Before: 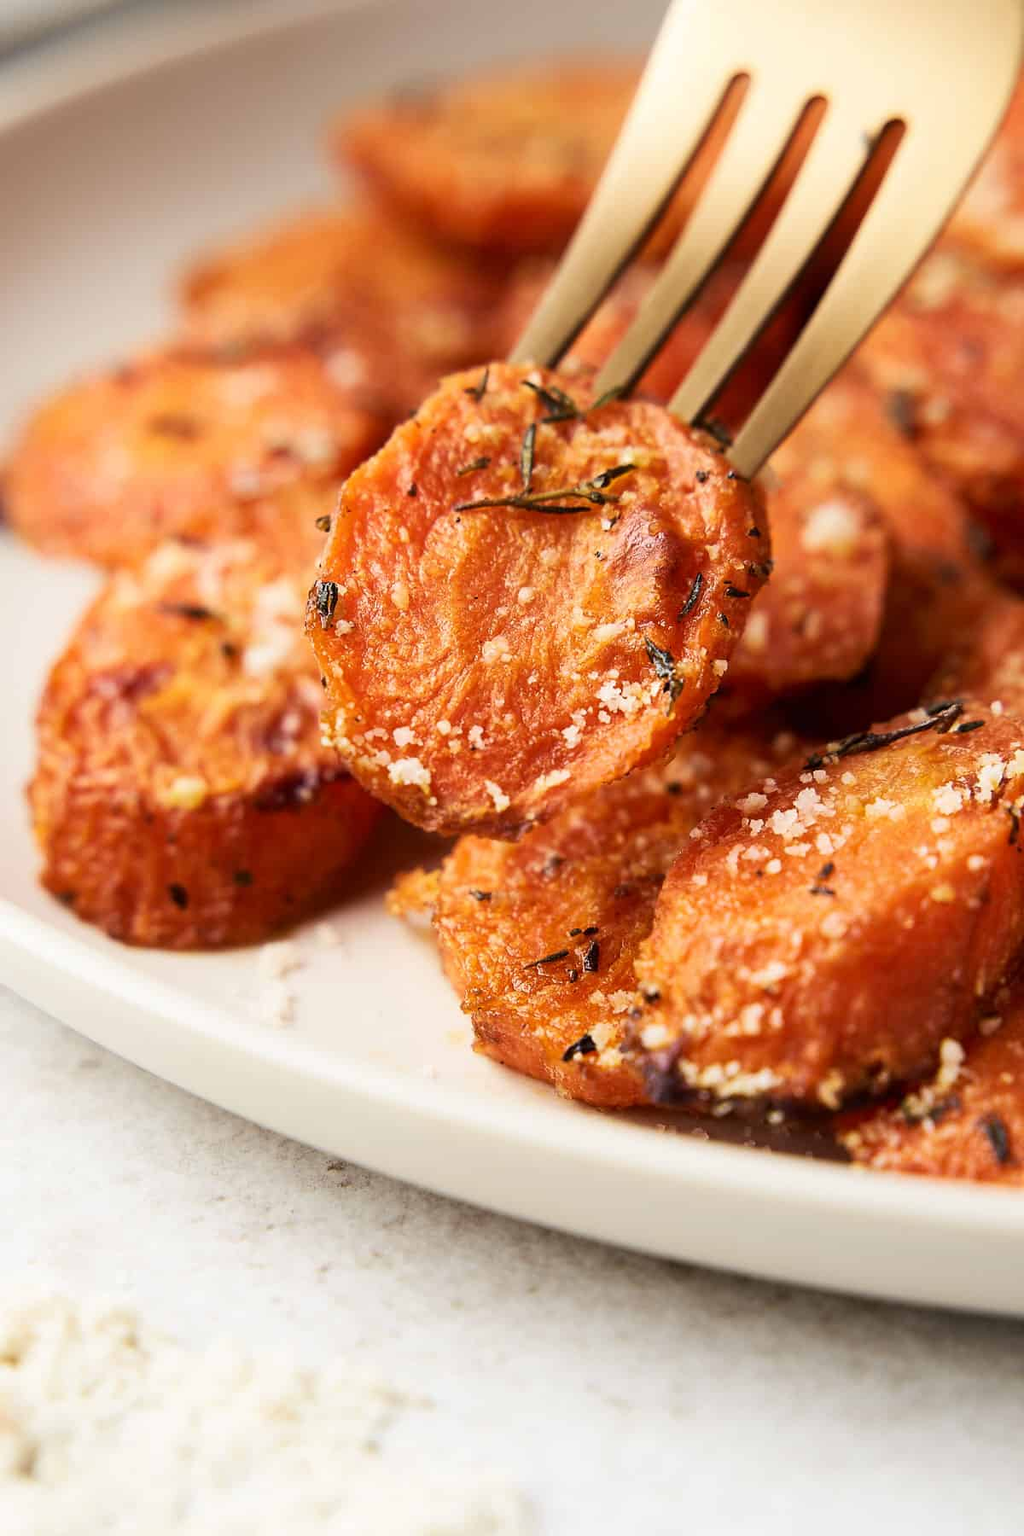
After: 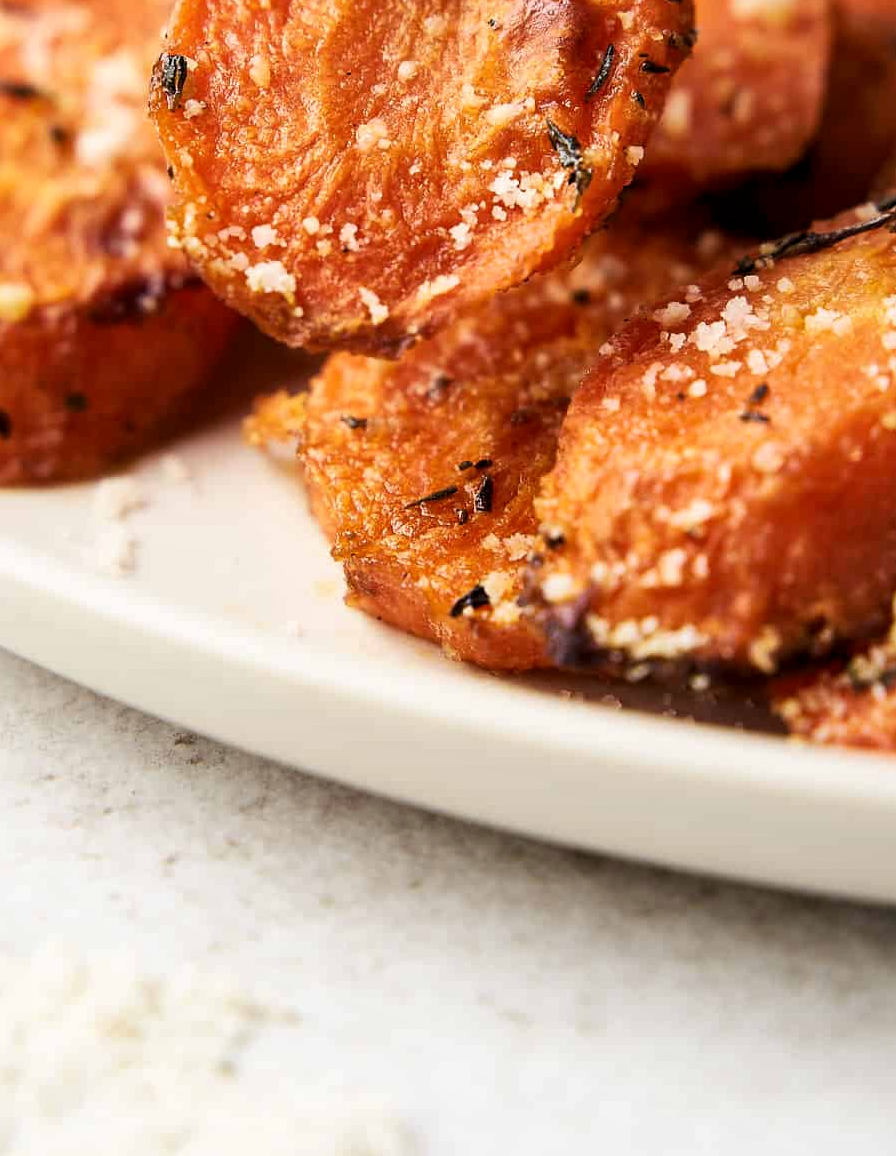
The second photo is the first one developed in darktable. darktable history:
levels: mode automatic, black 0.039%, levels [0.044, 0.416, 0.908]
crop and rotate: left 17.441%, top 34.856%, right 7.831%, bottom 0.893%
local contrast: mode bilateral grid, contrast 19, coarseness 51, detail 119%, midtone range 0.2
